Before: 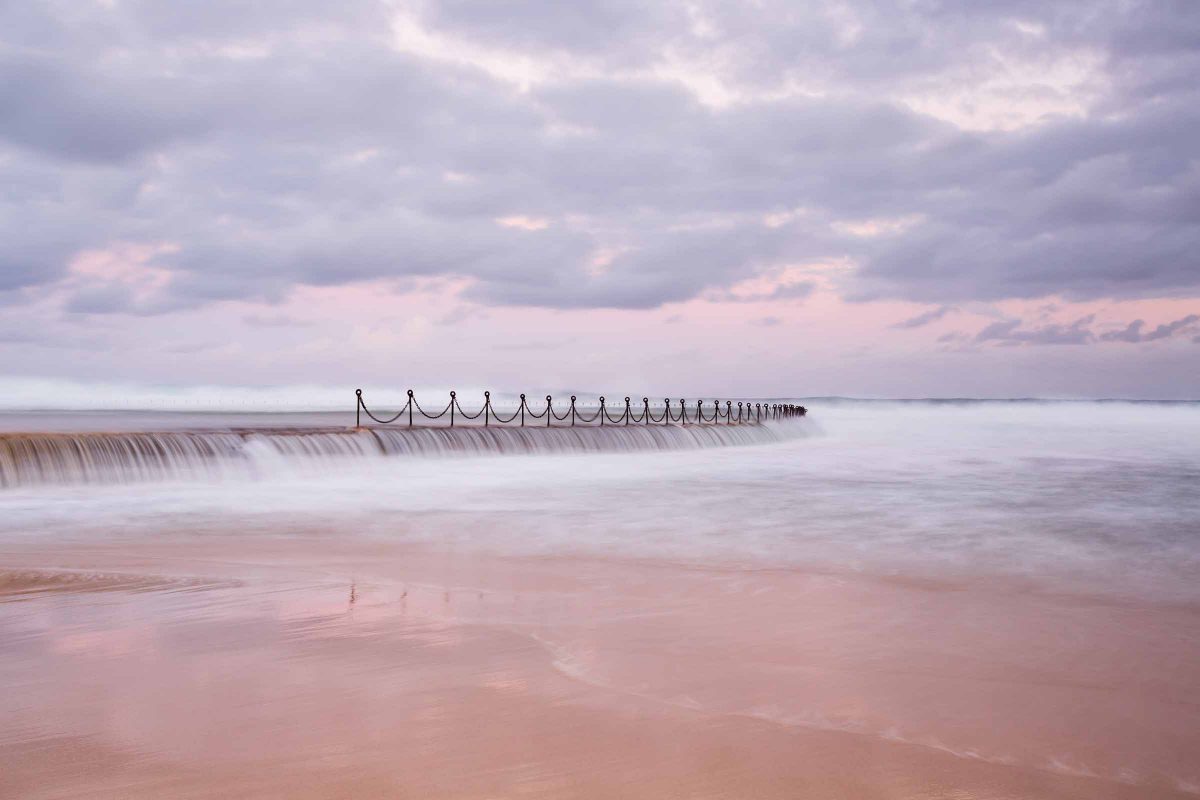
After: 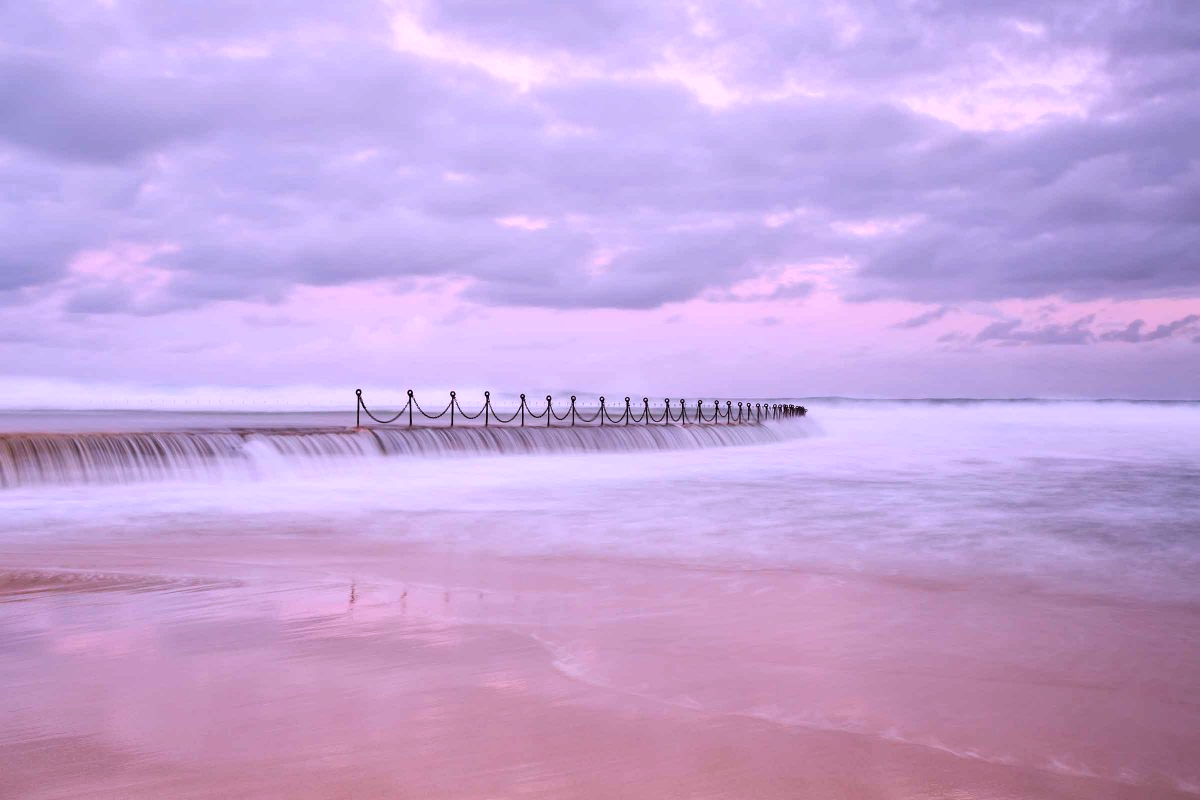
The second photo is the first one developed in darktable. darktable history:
color correction: highlights a* 15.03, highlights b* -25.07
local contrast: highlights 100%, shadows 100%, detail 120%, midtone range 0.2
